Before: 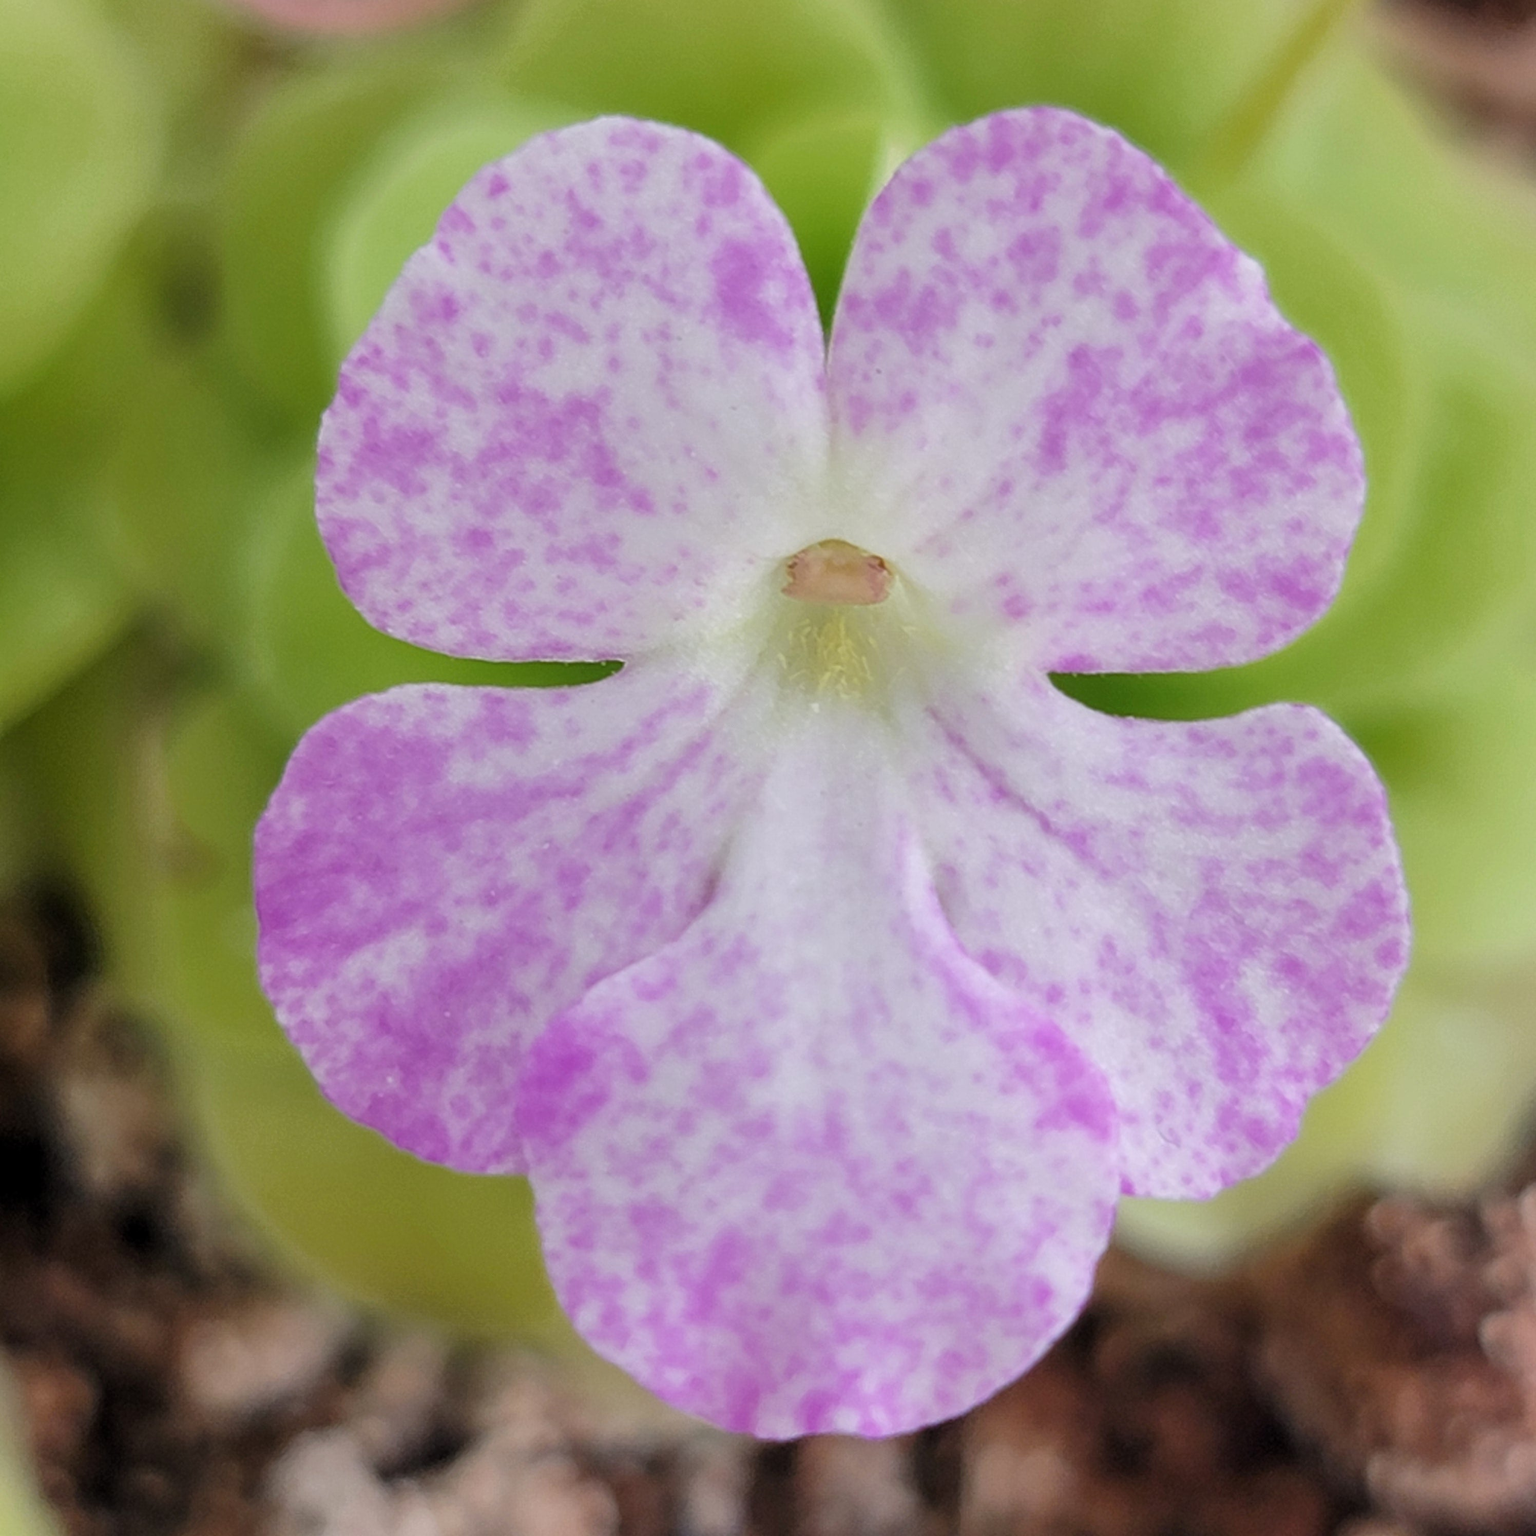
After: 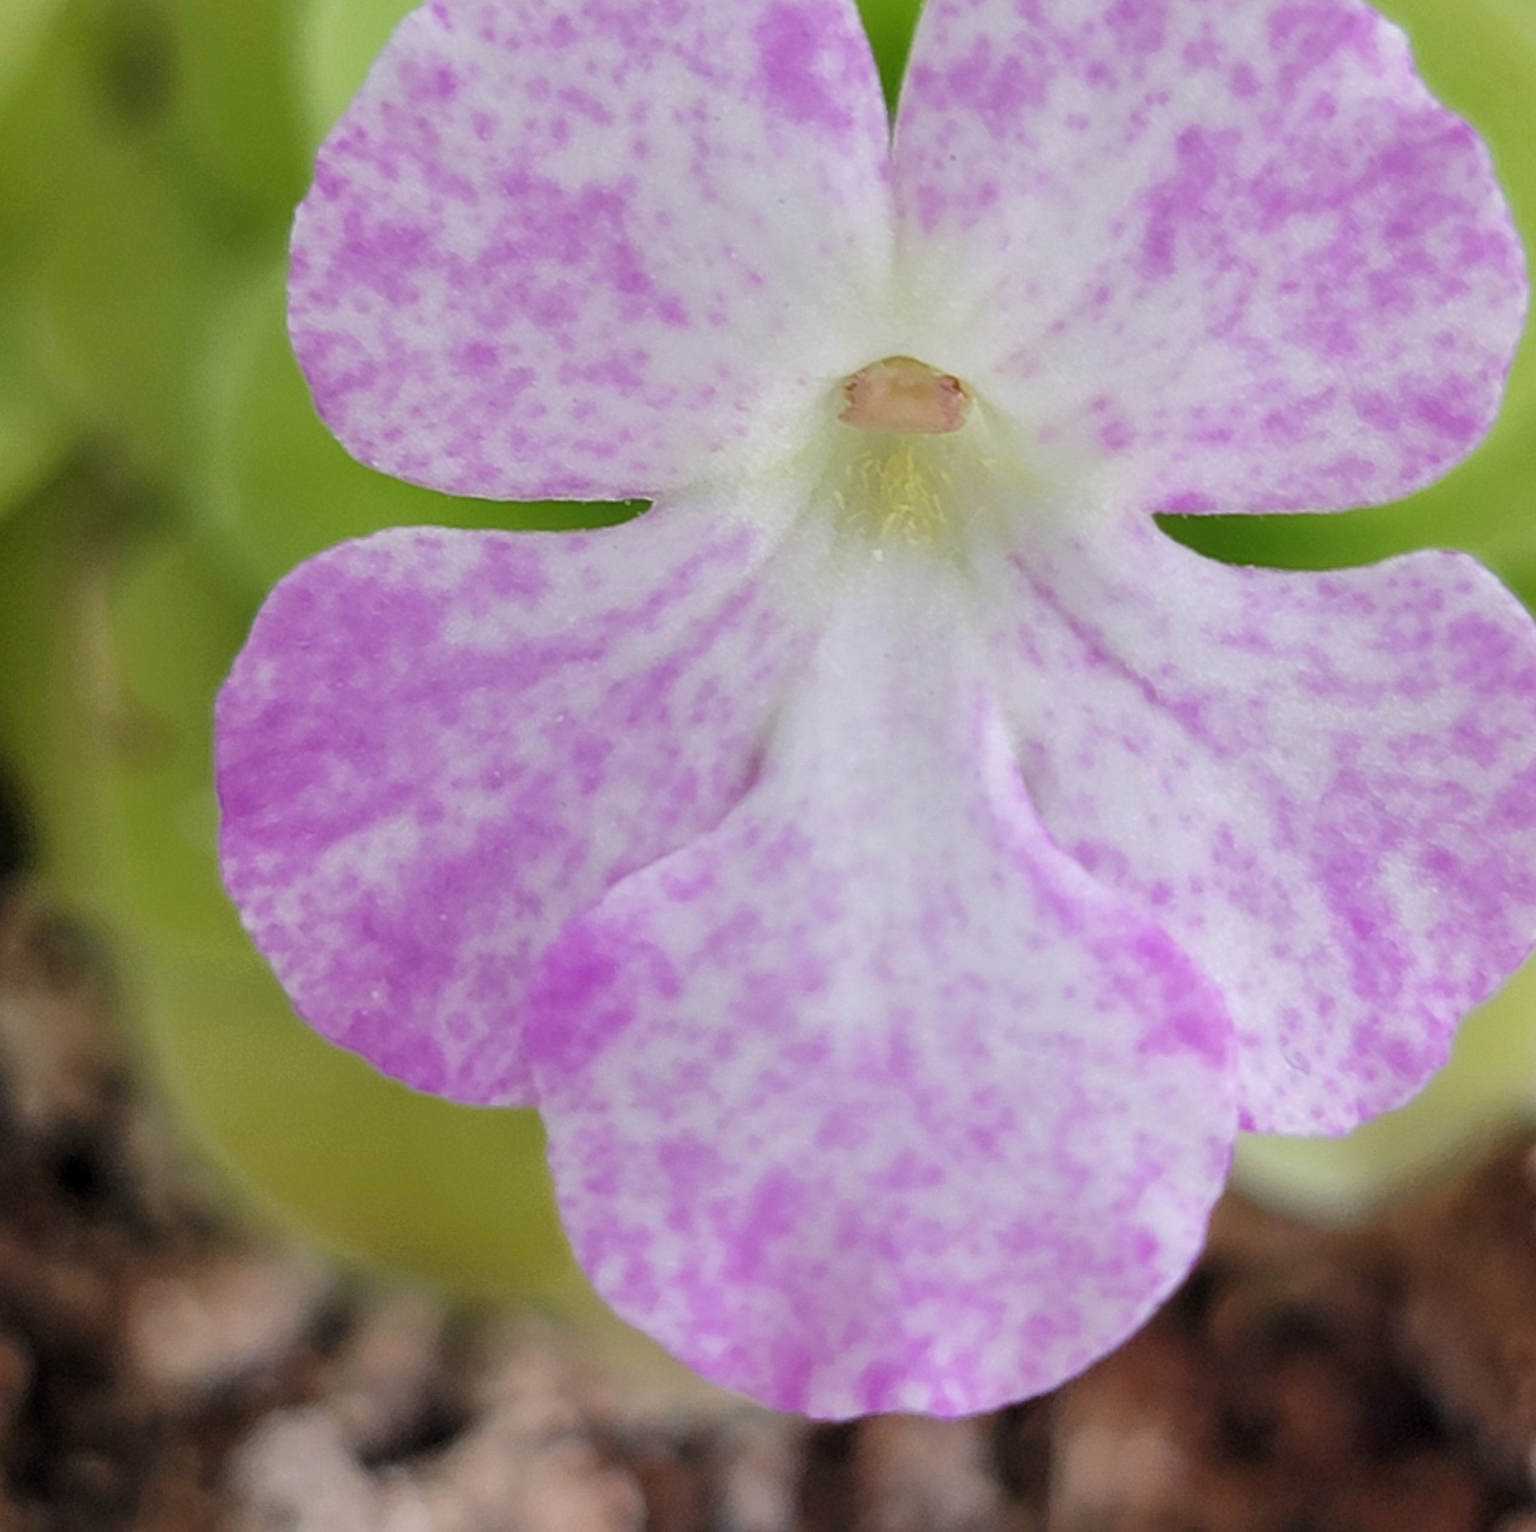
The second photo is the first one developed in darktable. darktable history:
crop and rotate: left 4.715%, top 15.51%, right 10.636%
